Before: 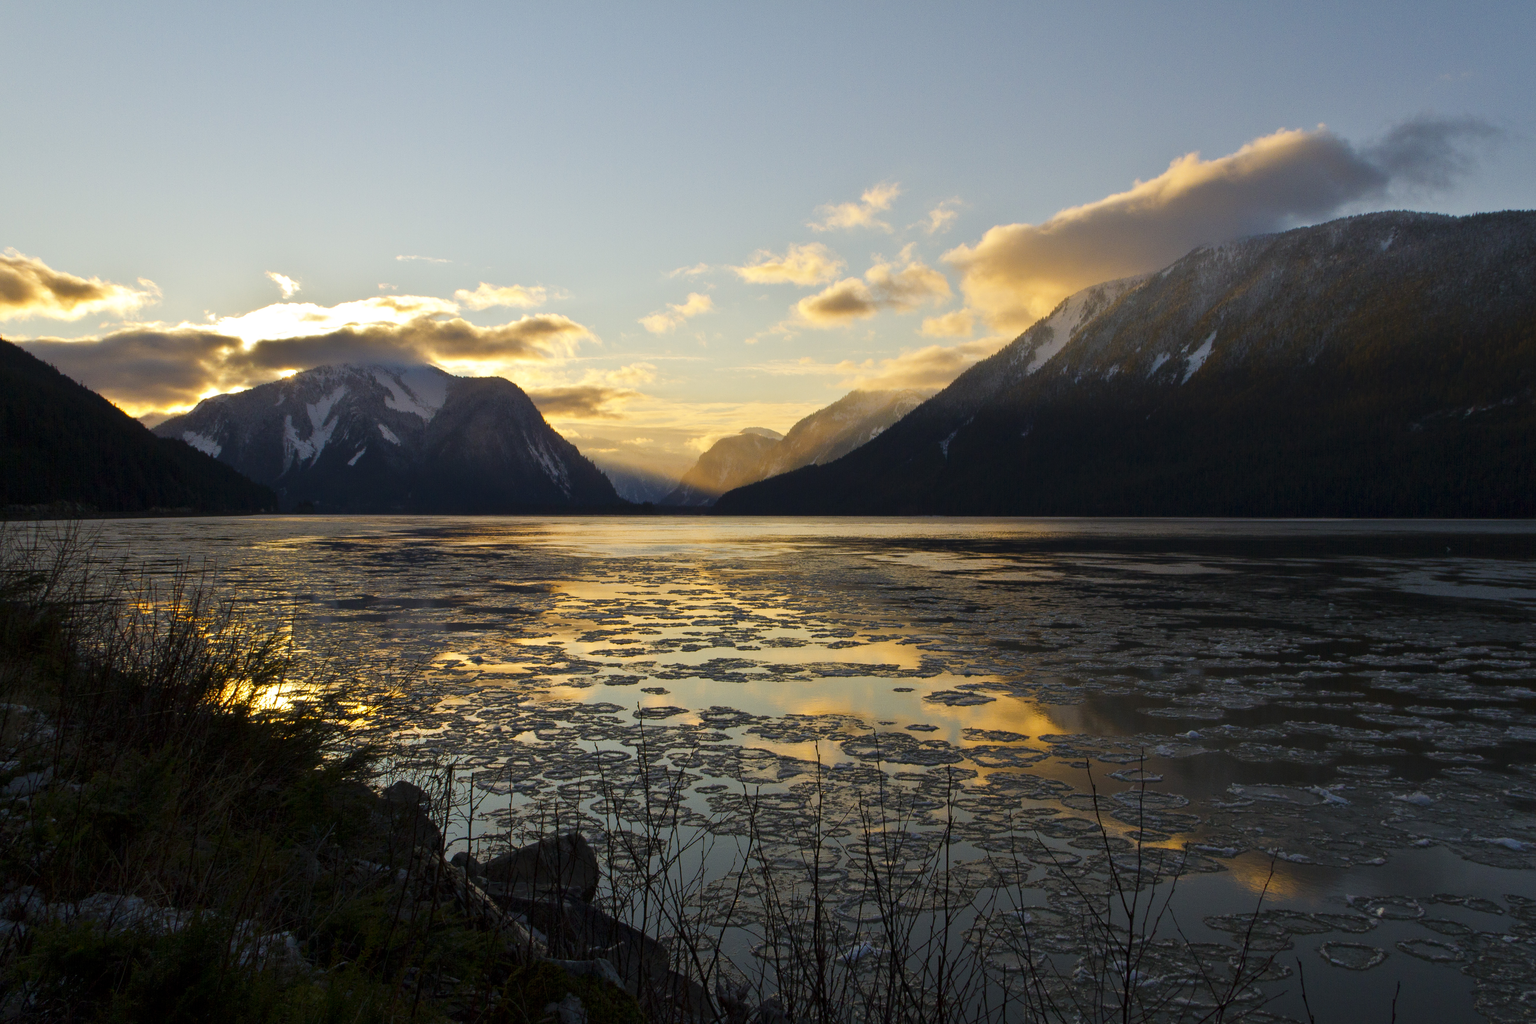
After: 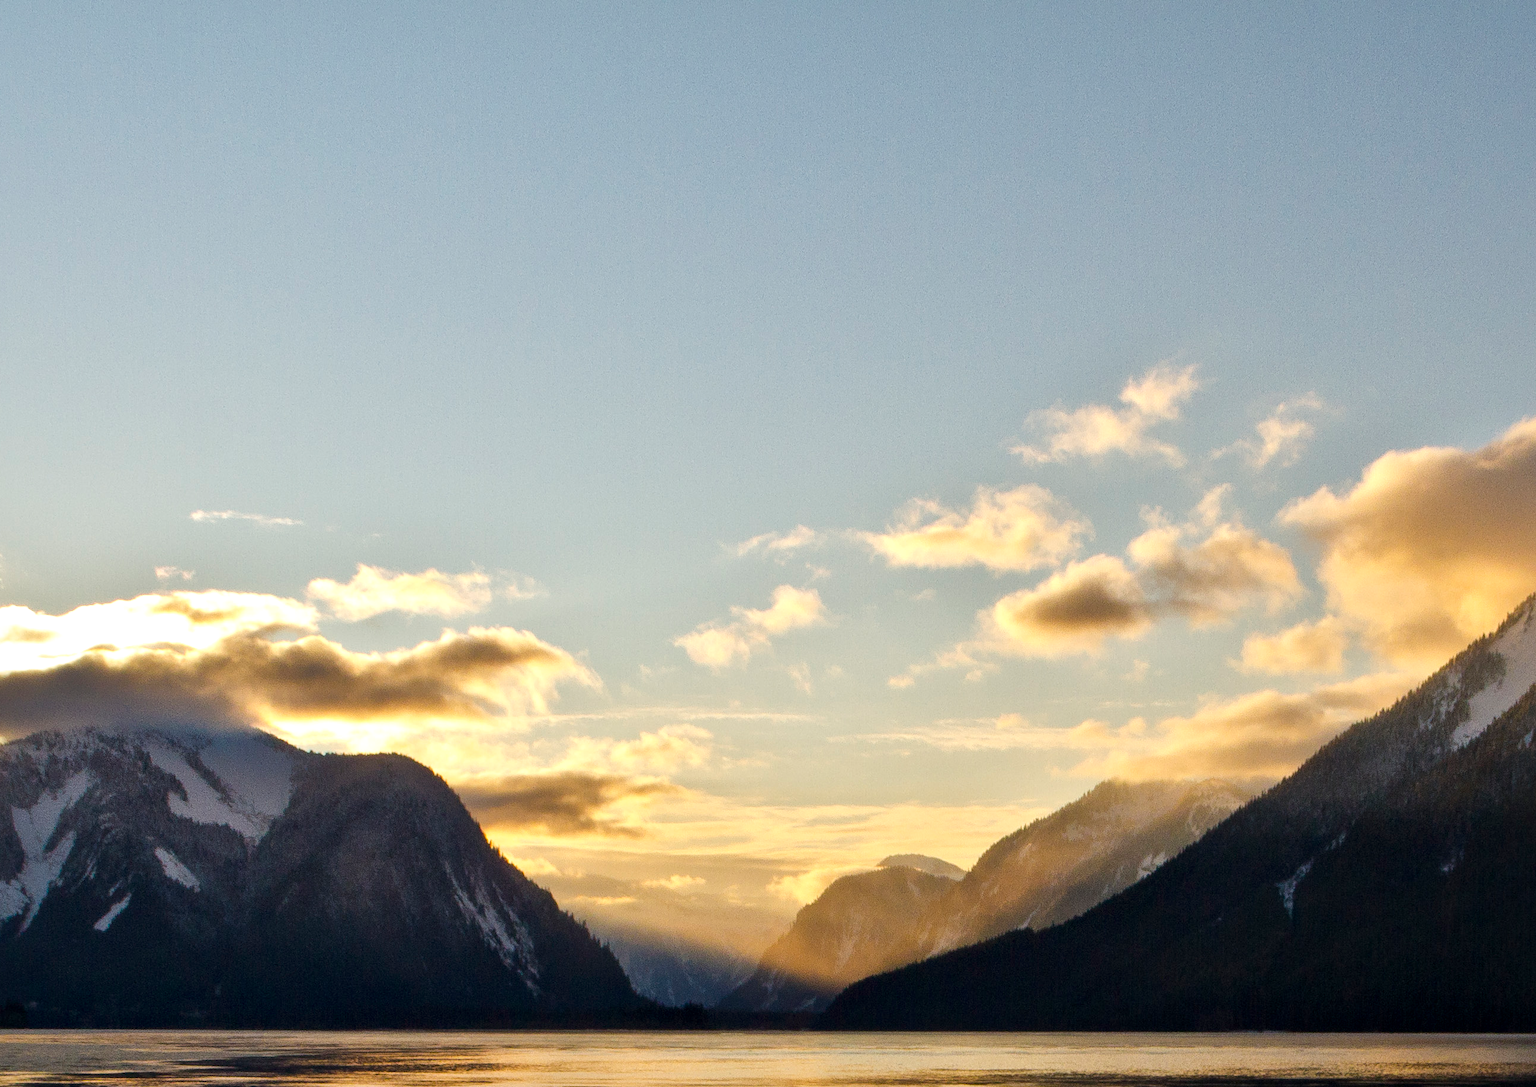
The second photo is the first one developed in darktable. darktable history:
local contrast: mode bilateral grid, contrast 24, coarseness 60, detail 151%, midtone range 0.2
crop: left 19.587%, right 30.376%, bottom 46.87%
